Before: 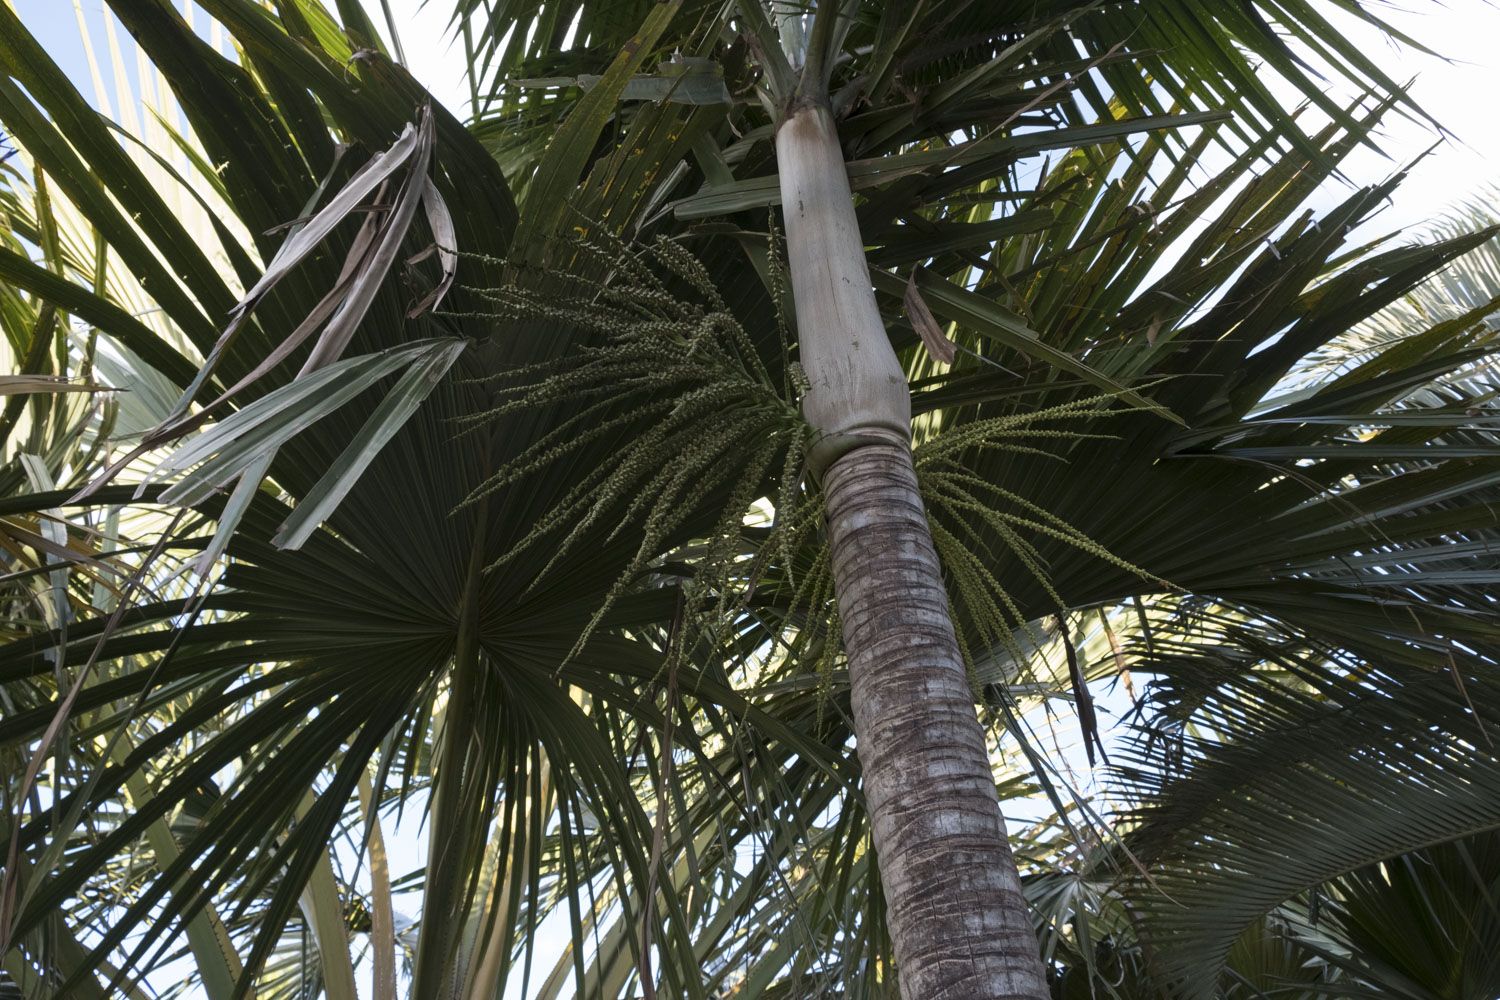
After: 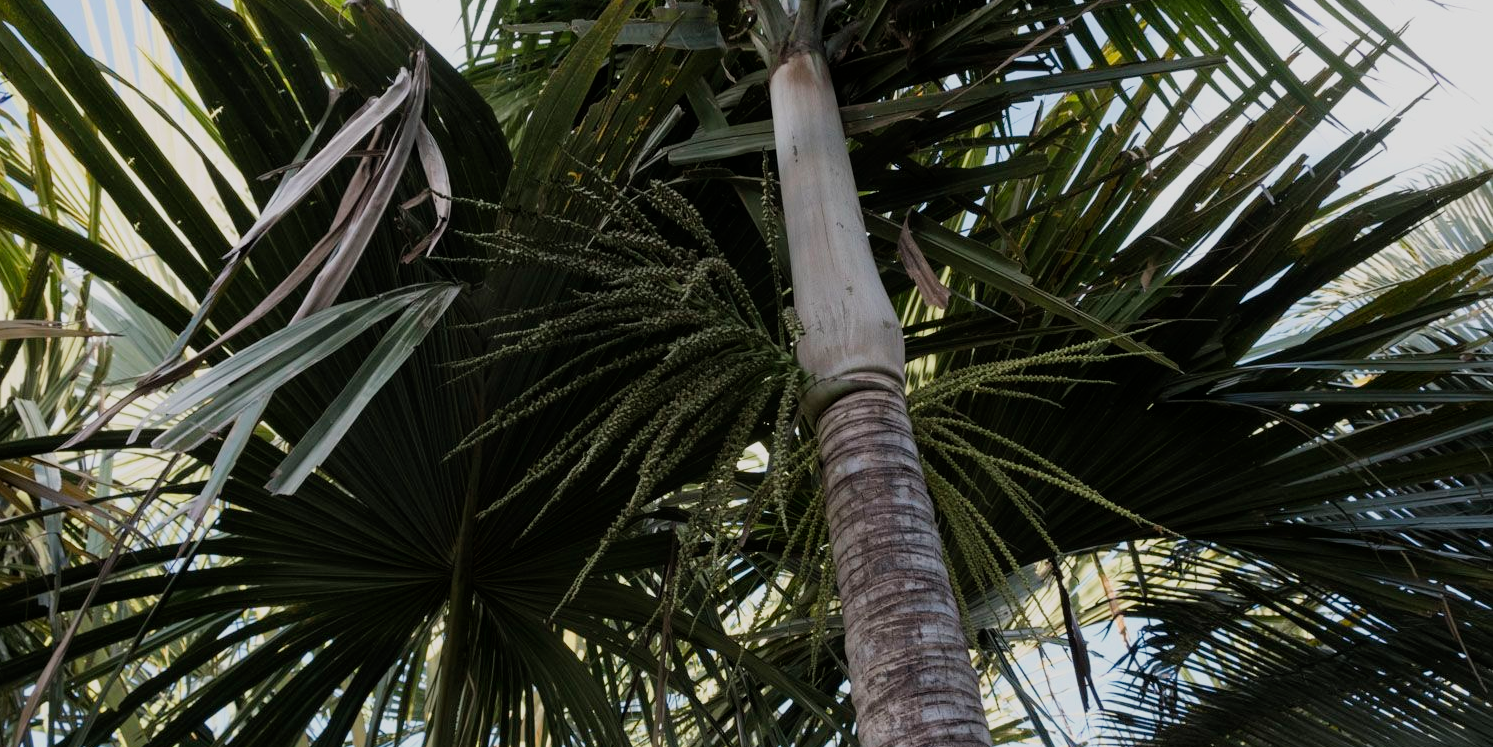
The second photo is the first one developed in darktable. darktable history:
filmic rgb: black relative exposure -8.03 EV, white relative exposure 3.95 EV, hardness 4.17, contrast 0.995, iterations of high-quality reconstruction 10
crop: left 0.401%, top 5.501%, bottom 19.761%
